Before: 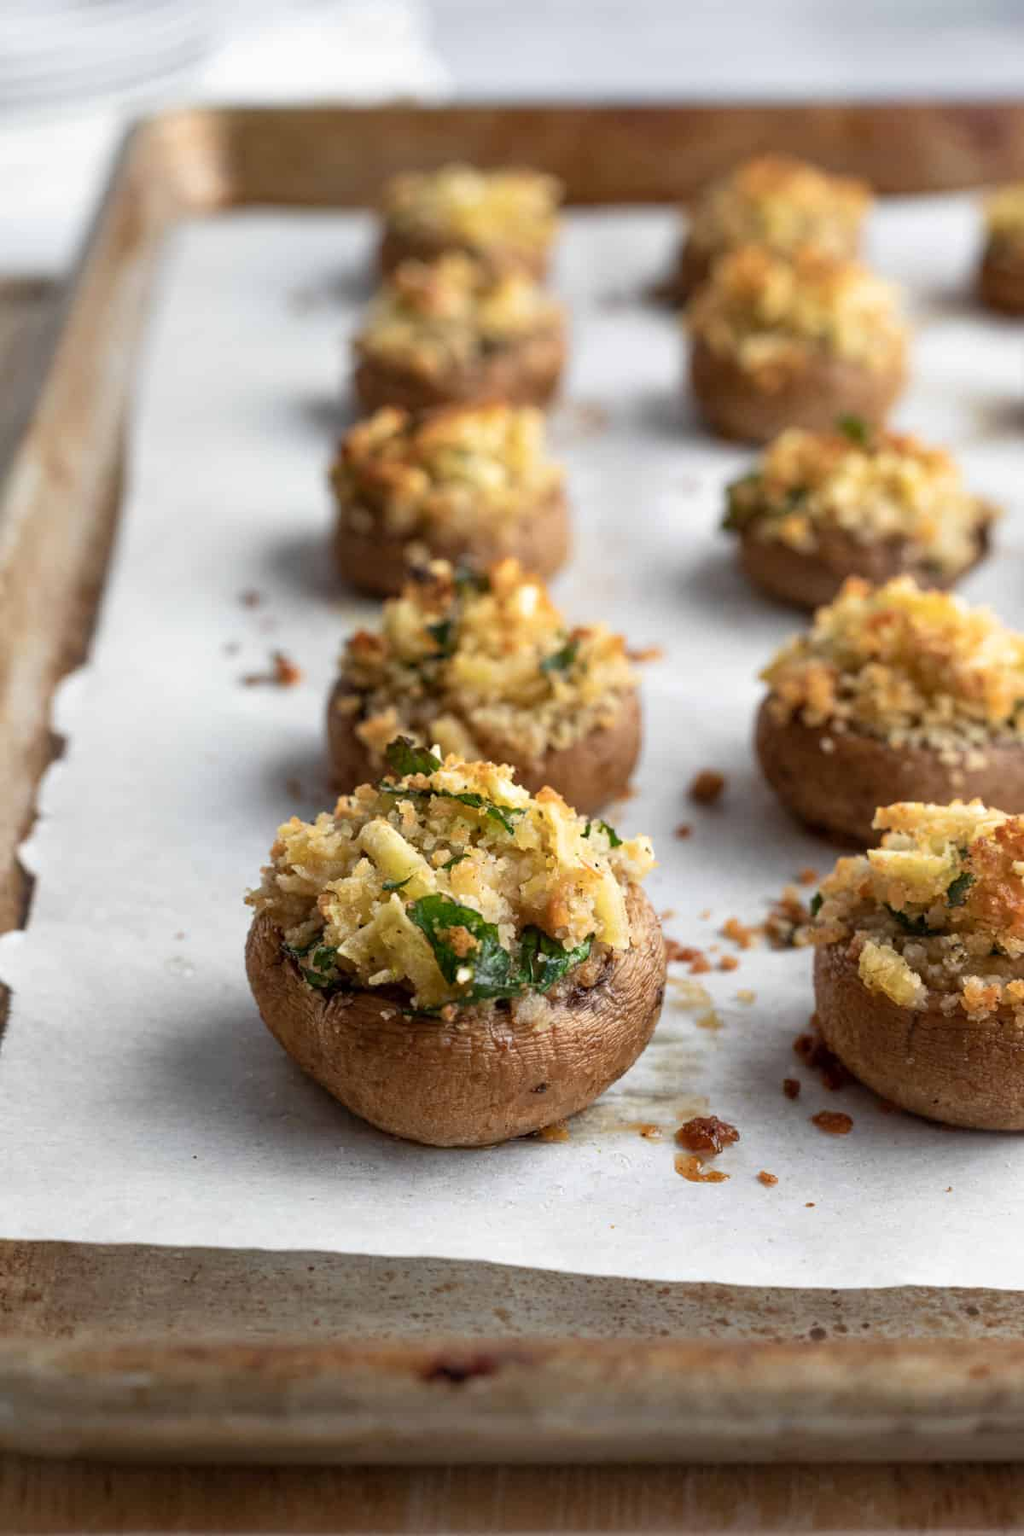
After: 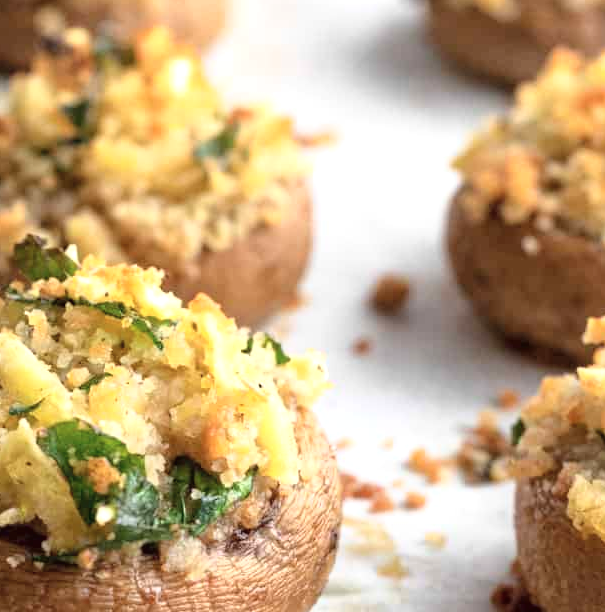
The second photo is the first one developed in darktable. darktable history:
crop: left 36.588%, top 34.924%, right 12.92%, bottom 31.064%
tone curve: curves: ch0 [(0, 0) (0.003, 0.022) (0.011, 0.025) (0.025, 0.032) (0.044, 0.055) (0.069, 0.089) (0.1, 0.133) (0.136, 0.18) (0.177, 0.231) (0.224, 0.291) (0.277, 0.35) (0.335, 0.42) (0.399, 0.496) (0.468, 0.561) (0.543, 0.632) (0.623, 0.706) (0.709, 0.783) (0.801, 0.865) (0.898, 0.947) (1, 1)], color space Lab, independent channels, preserve colors none
exposure: exposure 0.493 EV, compensate highlight preservation false
